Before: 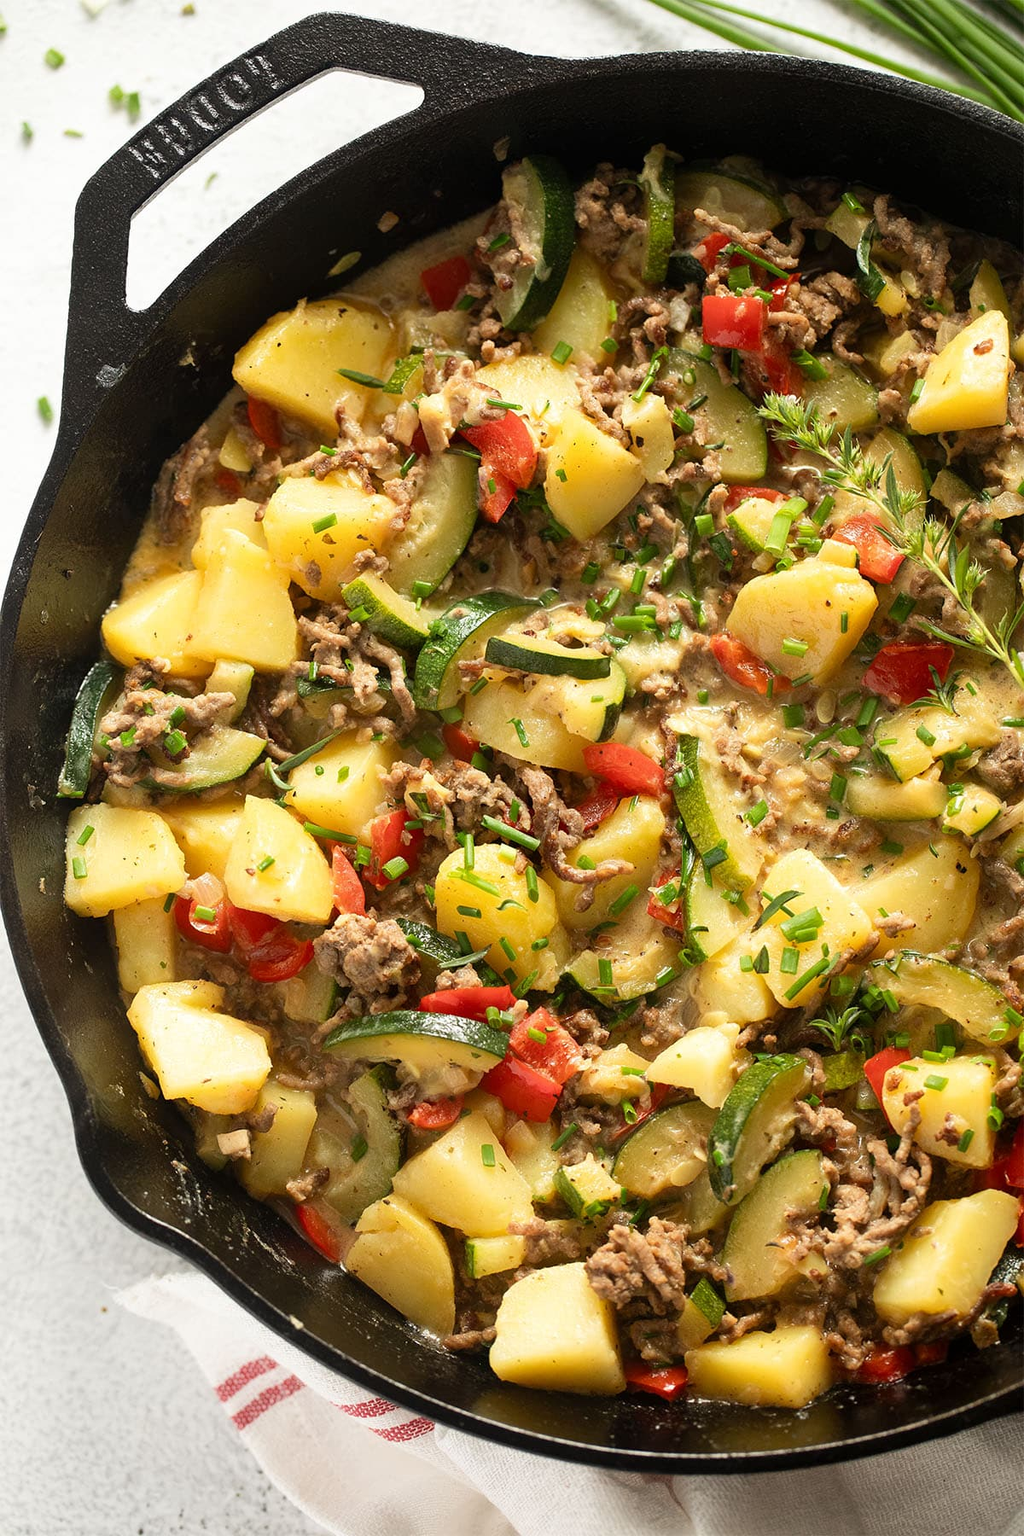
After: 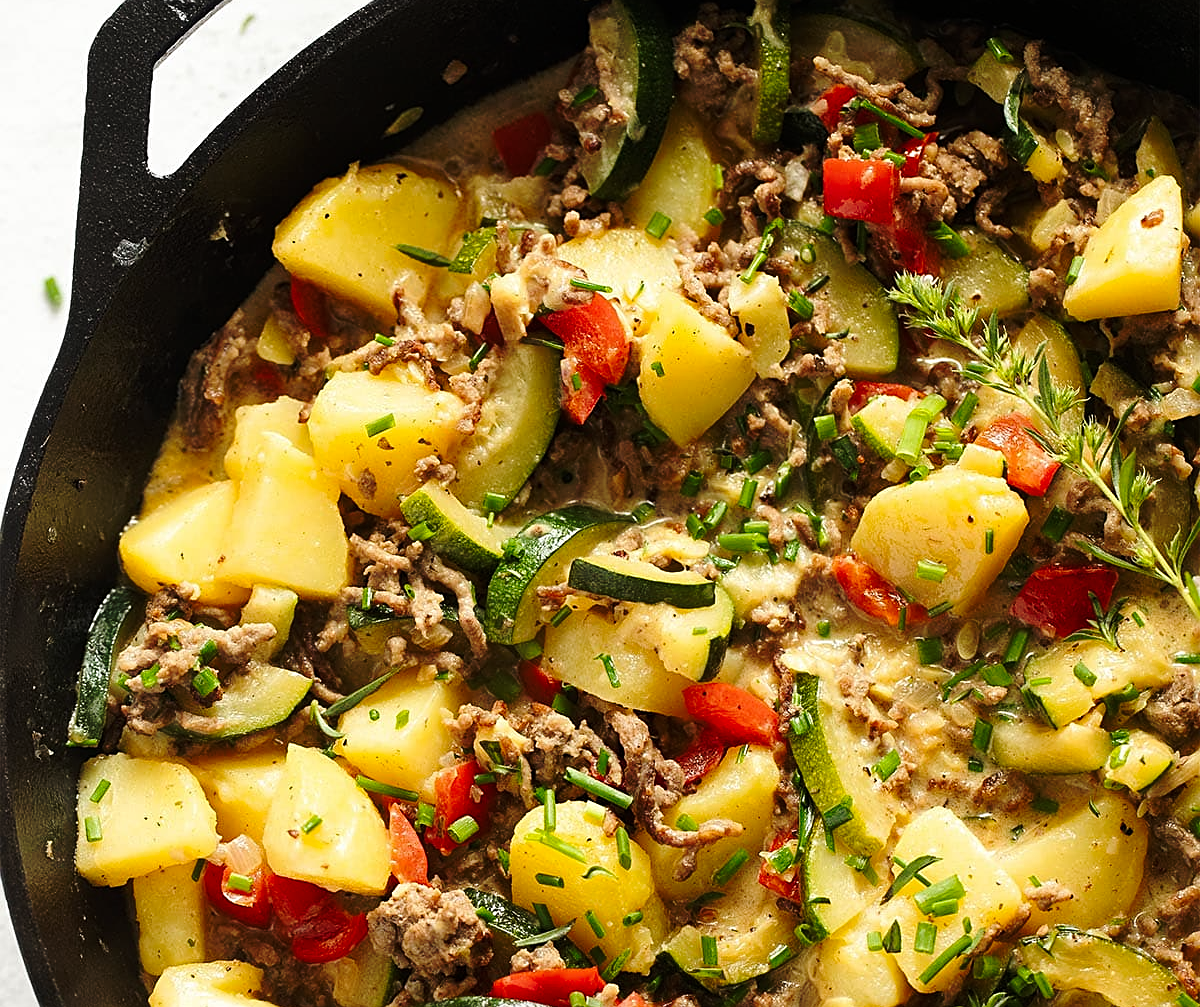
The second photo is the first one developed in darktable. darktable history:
sharpen: amount 0.499
base curve: curves: ch0 [(0, 0) (0.073, 0.04) (0.157, 0.139) (0.492, 0.492) (0.758, 0.758) (1, 1)], preserve colors none
crop and rotate: top 10.49%, bottom 33.52%
